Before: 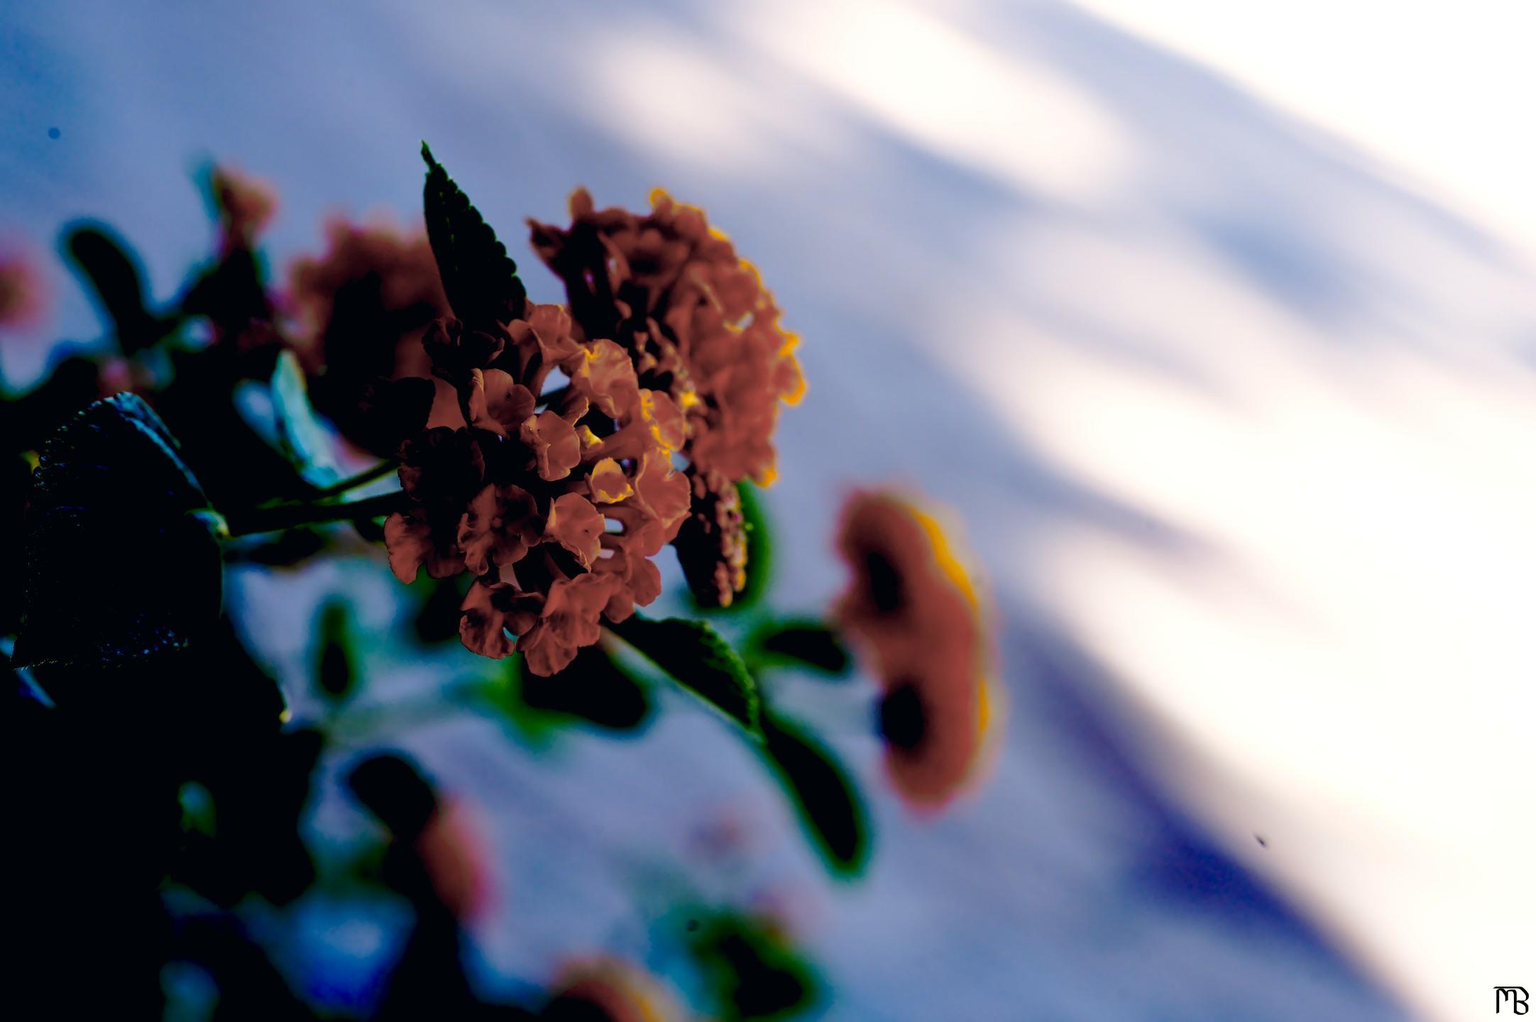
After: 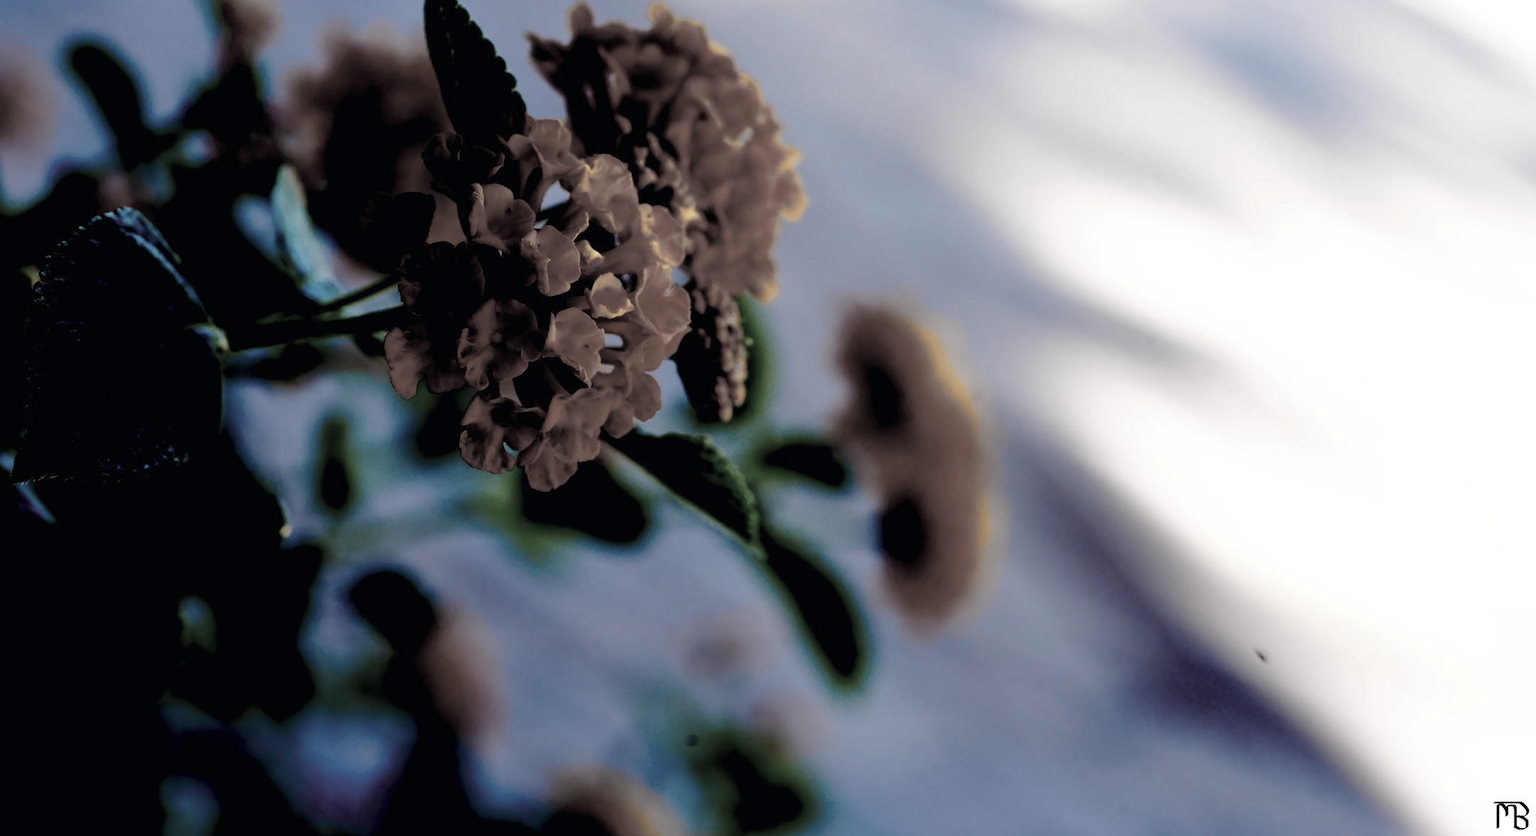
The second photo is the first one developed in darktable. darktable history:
color zones: curves: ch1 [(0.238, 0.163) (0.476, 0.2) (0.733, 0.322) (0.848, 0.134)]
crop and rotate: top 18.135%
